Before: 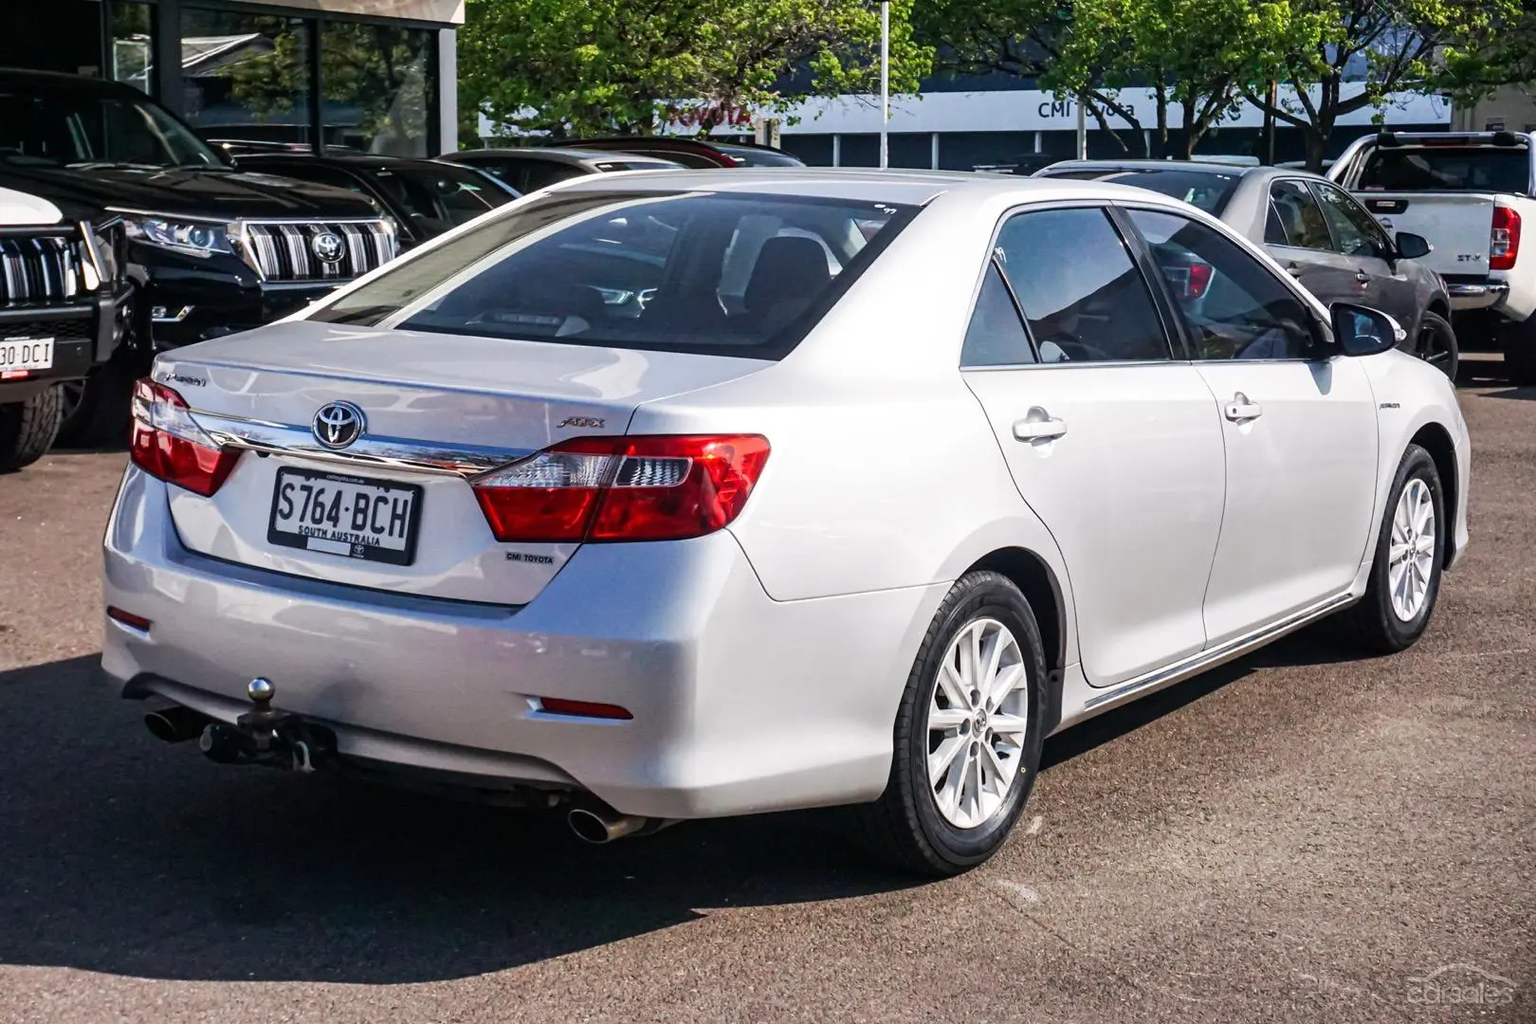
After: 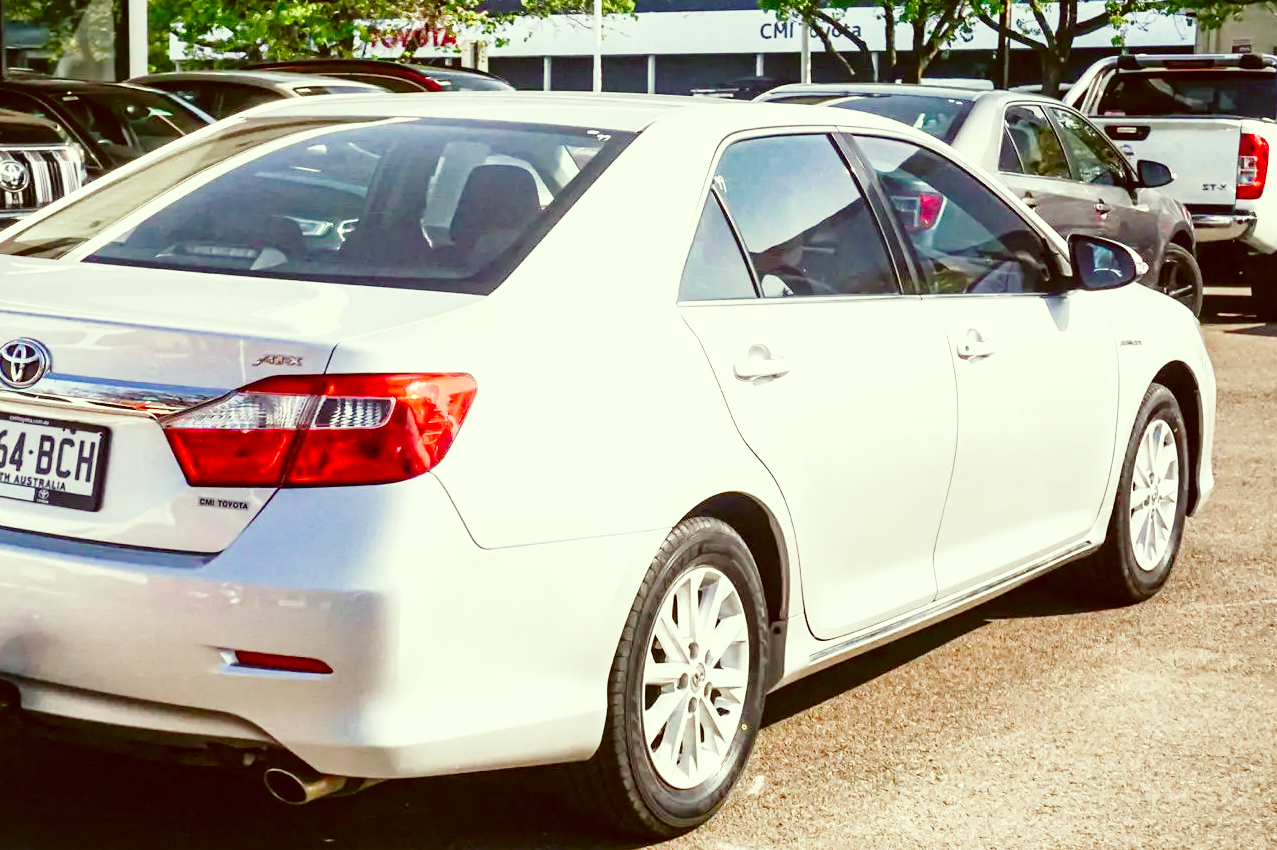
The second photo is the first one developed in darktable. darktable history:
color balance rgb: shadows lift › chroma 1%, shadows lift › hue 113°, highlights gain › chroma 0.2%, highlights gain › hue 333°, perceptual saturation grading › global saturation 20%, perceptual saturation grading › highlights -50%, perceptual saturation grading › shadows 25%, contrast -10%
base curve: curves: ch0 [(0, 0) (0.008, 0.007) (0.022, 0.029) (0.048, 0.089) (0.092, 0.197) (0.191, 0.399) (0.275, 0.534) (0.357, 0.65) (0.477, 0.78) (0.542, 0.833) (0.799, 0.973) (1, 1)], preserve colors none
crop and rotate: left 20.74%, top 7.912%, right 0.375%, bottom 13.378%
exposure: black level correction 0, exposure 0.5 EV, compensate highlight preservation false
color correction: highlights a* -5.94, highlights b* 9.48, shadows a* 10.12, shadows b* 23.94
